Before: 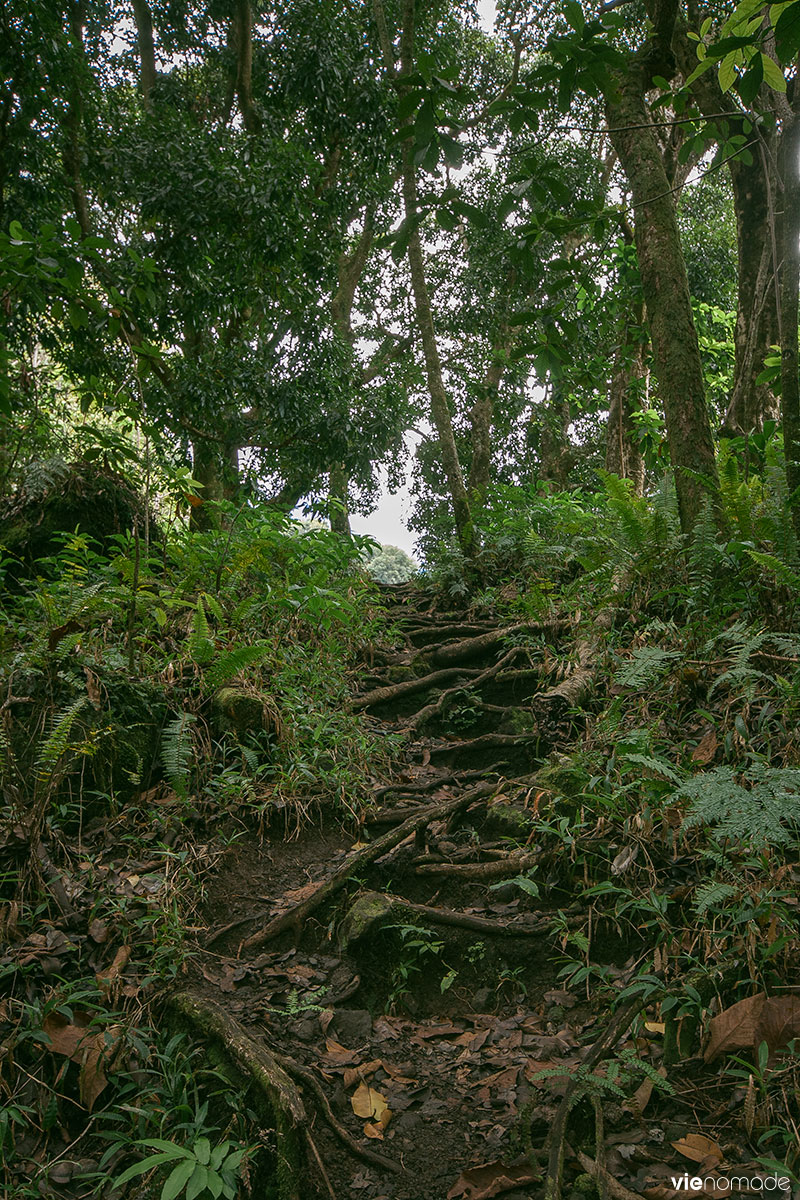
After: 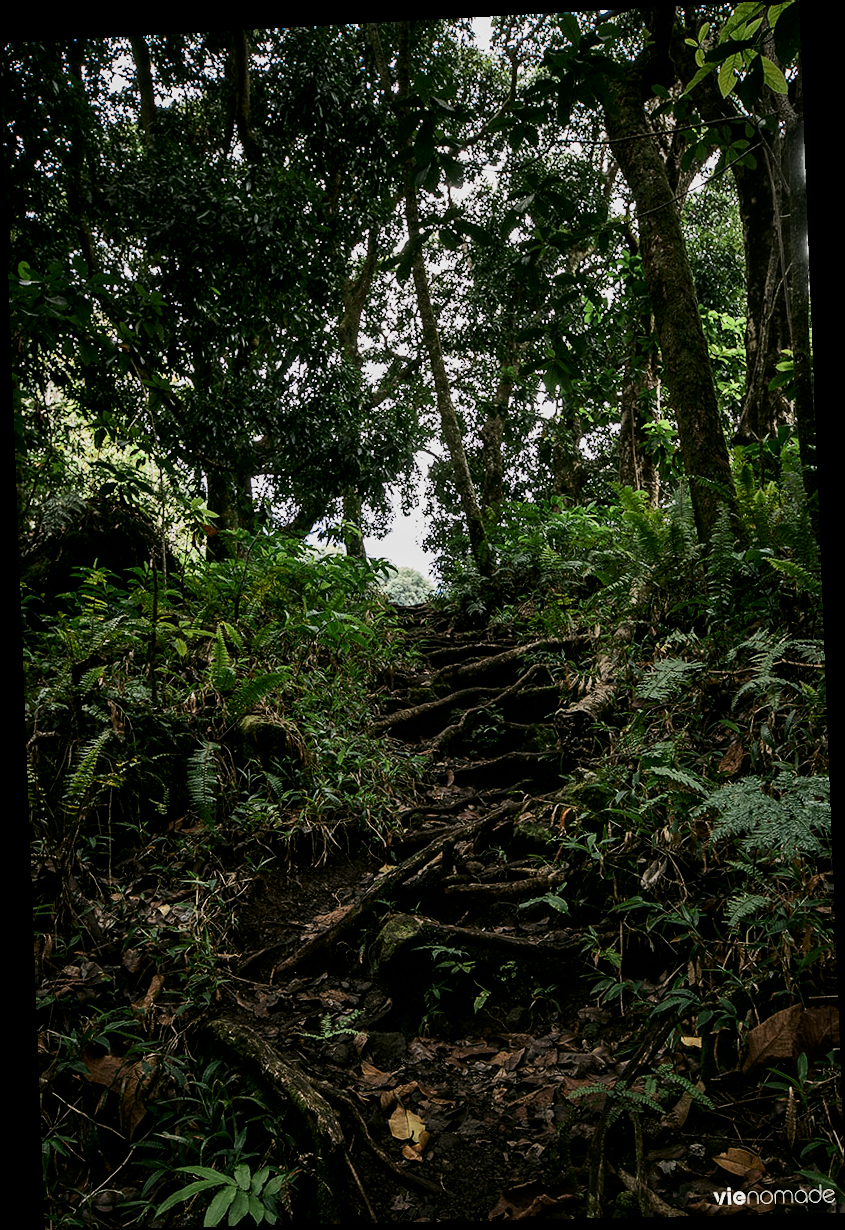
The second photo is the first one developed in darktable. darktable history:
contrast brightness saturation: contrast 0.22
filmic rgb: black relative exposure -5 EV, hardness 2.88, contrast 1.3, highlights saturation mix -30%
rotate and perspective: rotation -2.22°, lens shift (horizontal) -0.022, automatic cropping off
